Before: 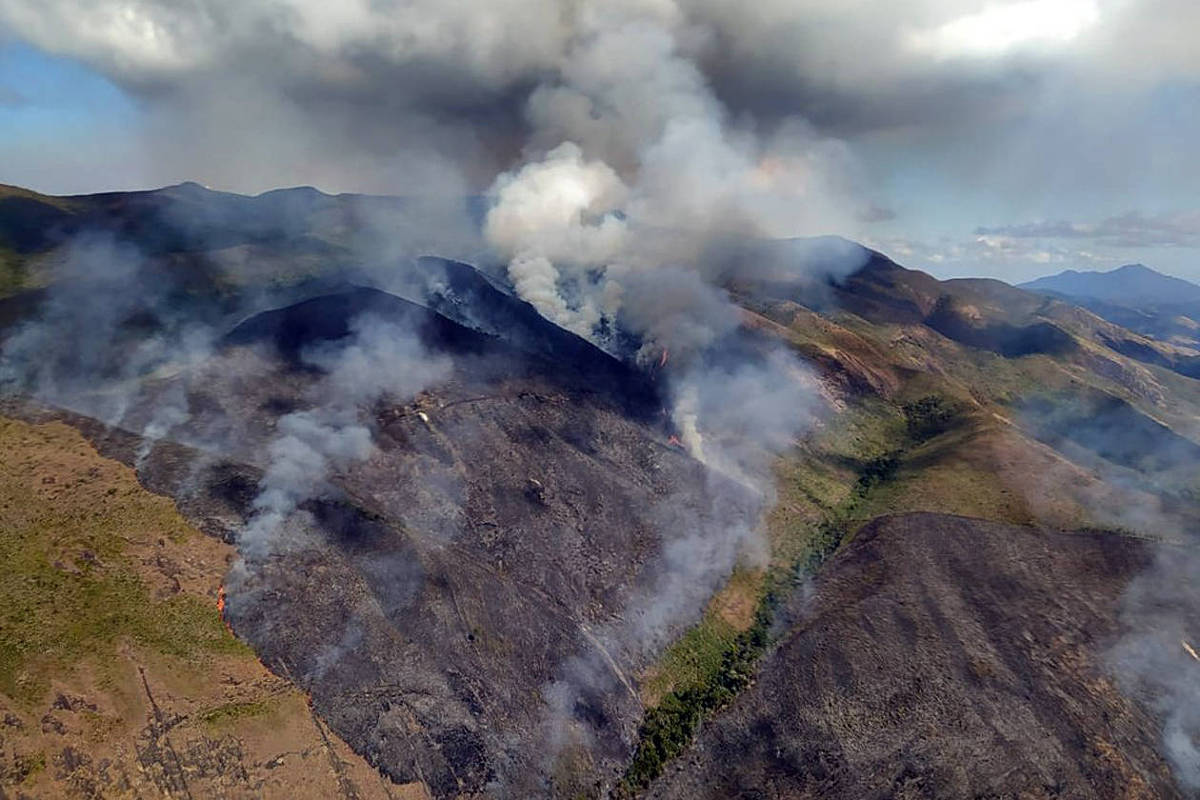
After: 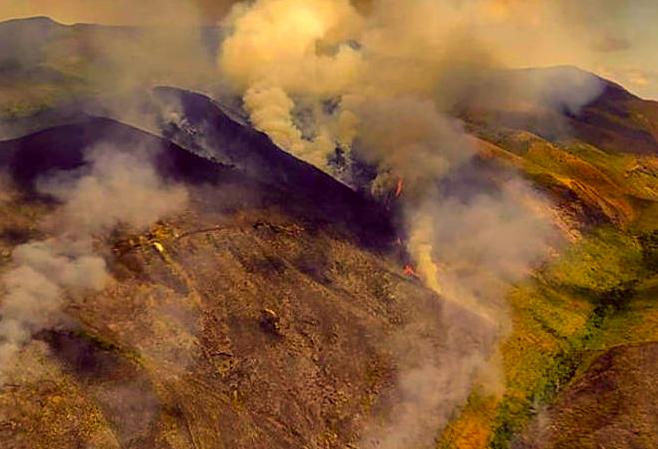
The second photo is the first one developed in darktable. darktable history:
color correction: highlights a* 10.82, highlights b* 30.56, shadows a* 2.66, shadows b* 17.08, saturation 1.73
shadows and highlights: radius 101.41, shadows 50.54, highlights -65.51, soften with gaussian
crop and rotate: left 22.155%, top 21.471%, right 22.967%, bottom 22.307%
